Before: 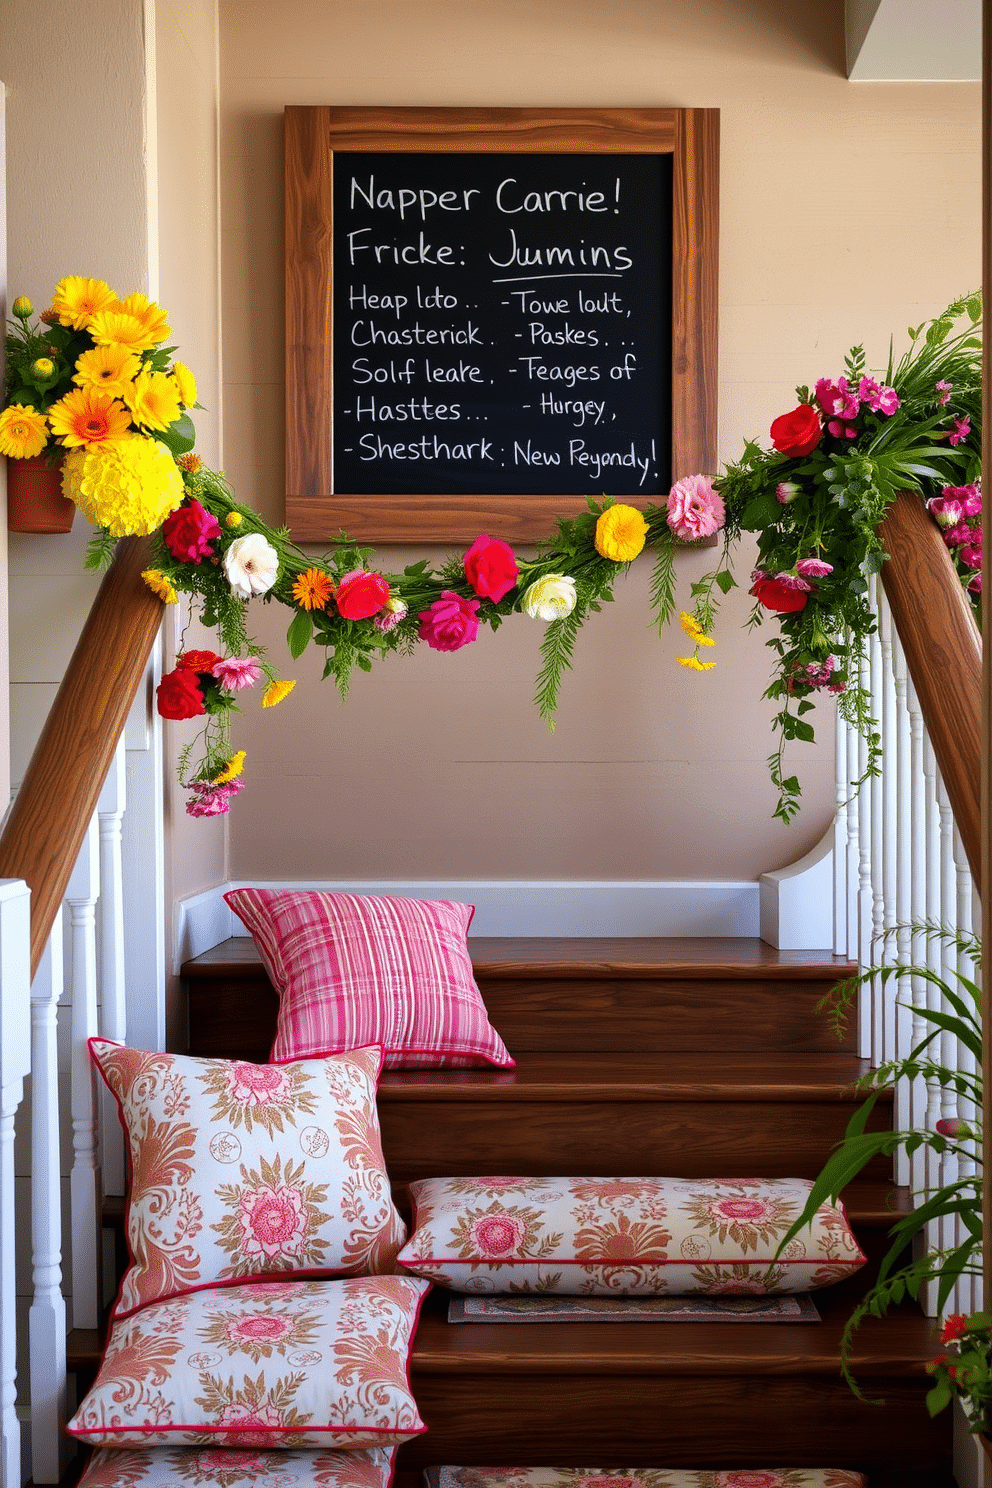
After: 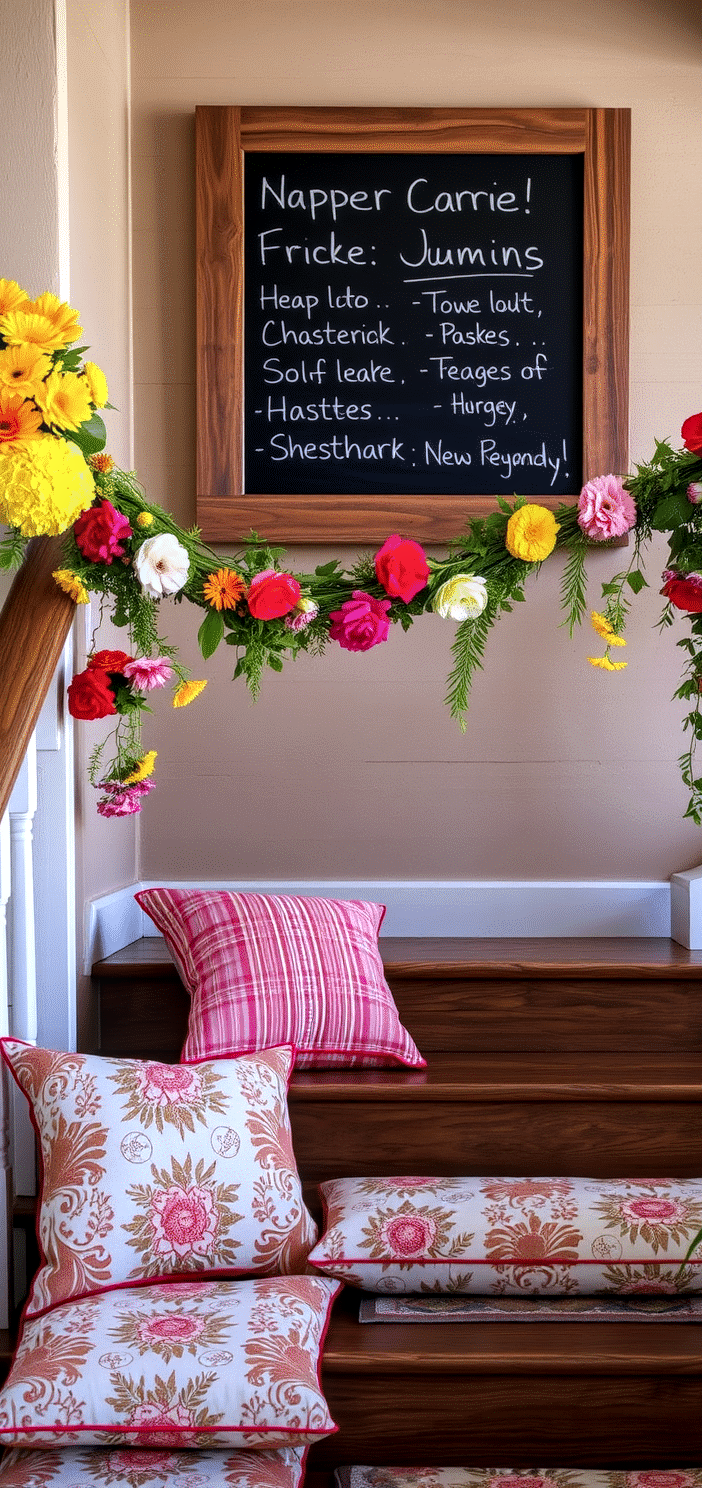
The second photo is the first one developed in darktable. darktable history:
crop and rotate: left 9.062%, right 20.112%
local contrast: detail 130%
color calibration: illuminant as shot in camera, x 0.358, y 0.373, temperature 4628.91 K
